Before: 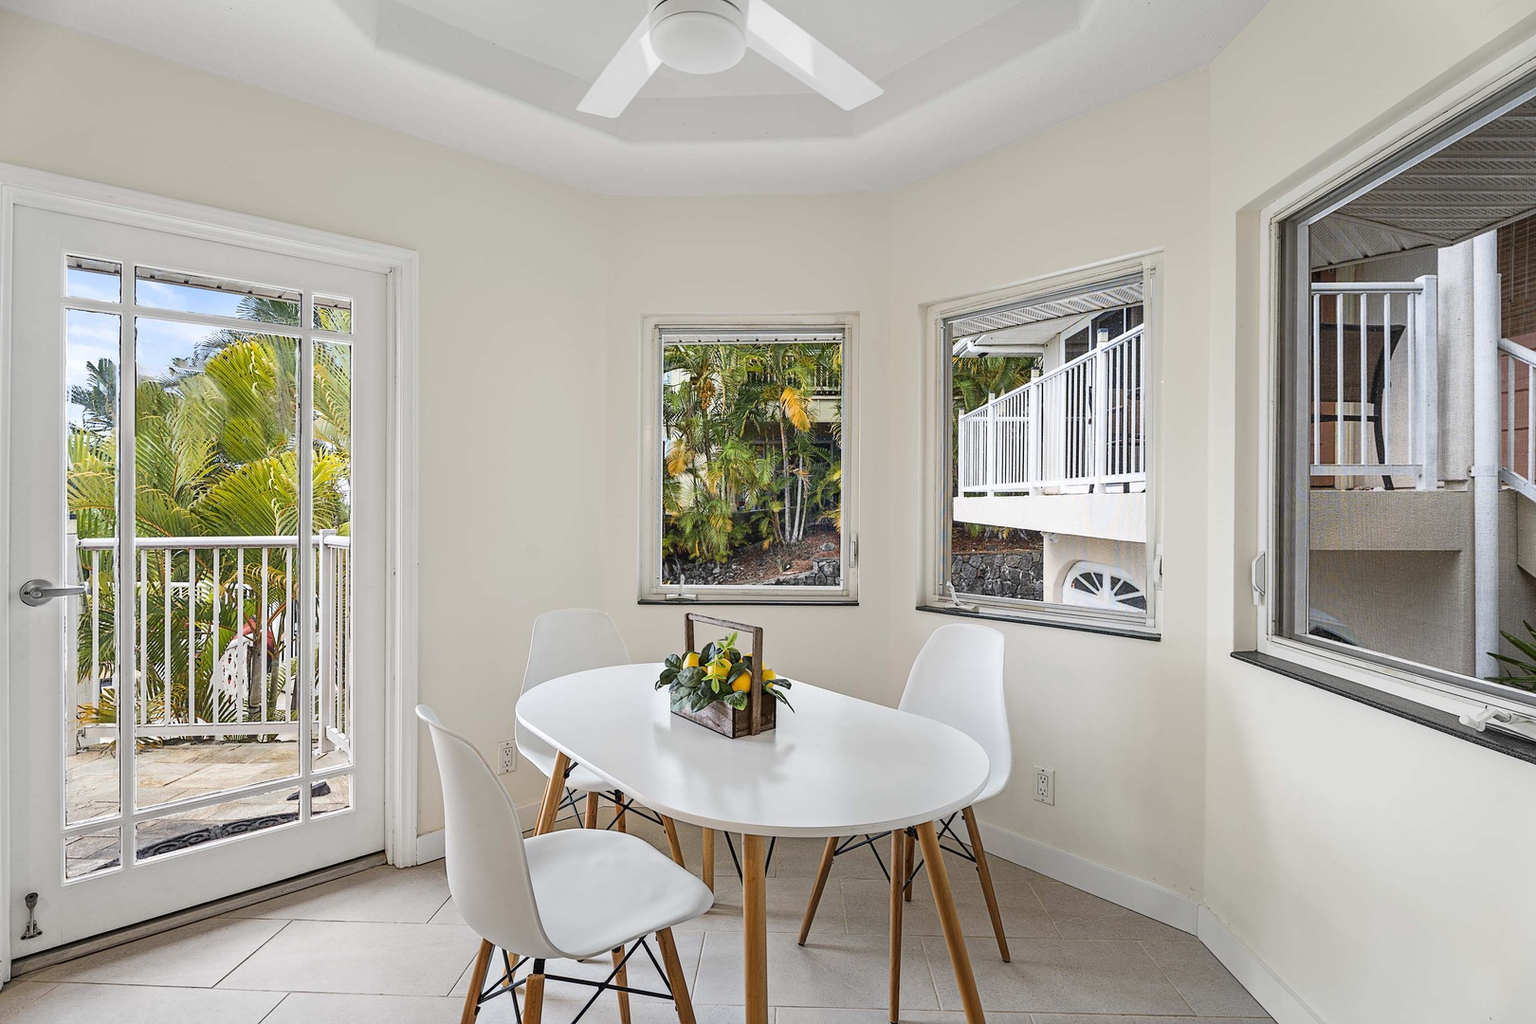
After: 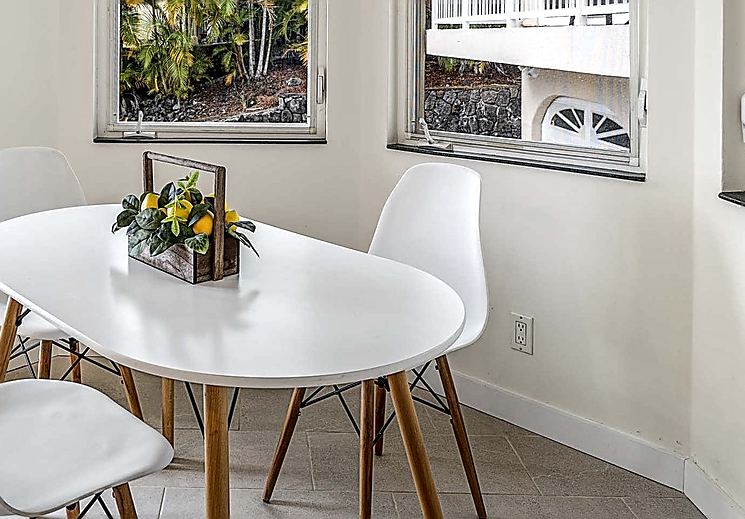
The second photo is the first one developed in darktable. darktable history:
local contrast: detail 160%
crop: left 35.802%, top 45.899%, right 18.165%, bottom 6.008%
sharpen: radius 1.355, amount 1.255, threshold 0.729
